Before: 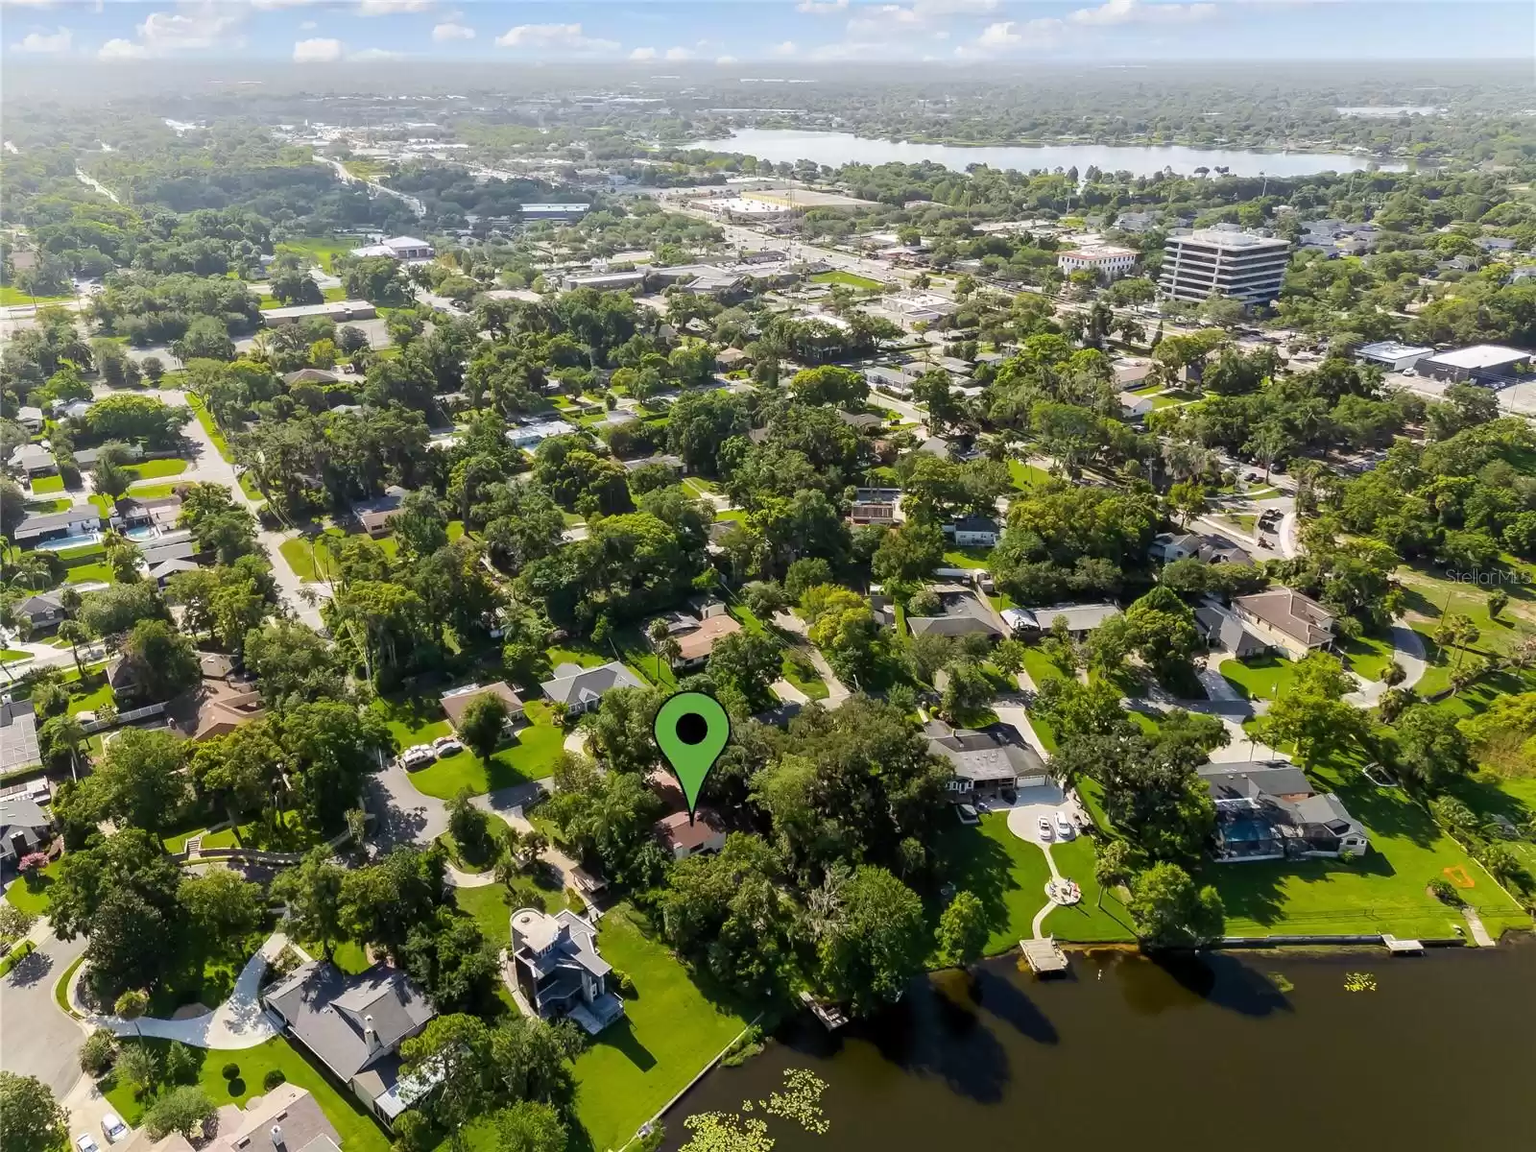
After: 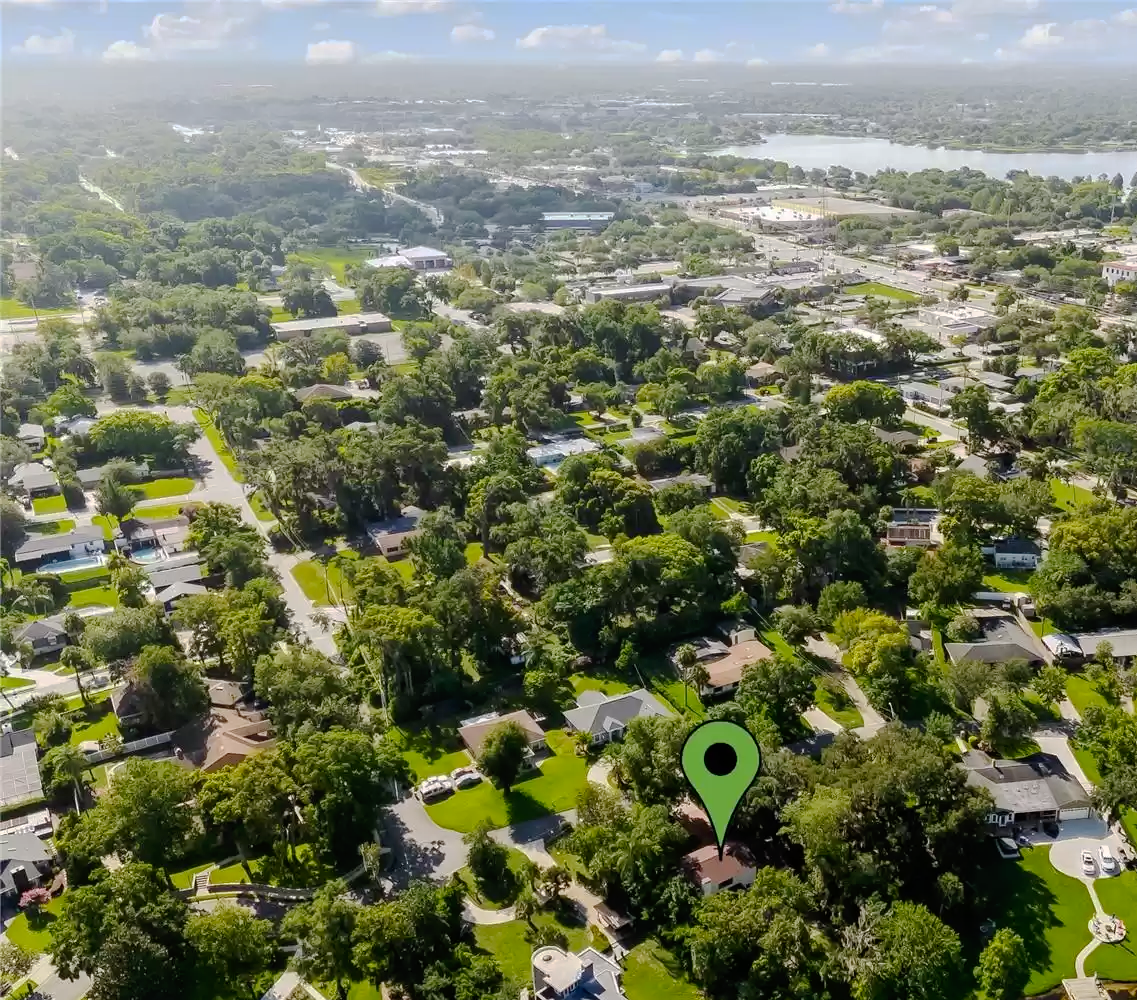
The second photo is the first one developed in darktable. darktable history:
tone curve: curves: ch0 [(0, 0) (0.003, 0.002) (0.011, 0.006) (0.025, 0.013) (0.044, 0.019) (0.069, 0.032) (0.1, 0.056) (0.136, 0.095) (0.177, 0.144) (0.224, 0.193) (0.277, 0.26) (0.335, 0.331) (0.399, 0.405) (0.468, 0.479) (0.543, 0.552) (0.623, 0.624) (0.709, 0.699) (0.801, 0.772) (0.898, 0.856) (1, 1)], preserve colors none
crop: right 28.885%, bottom 16.626%
